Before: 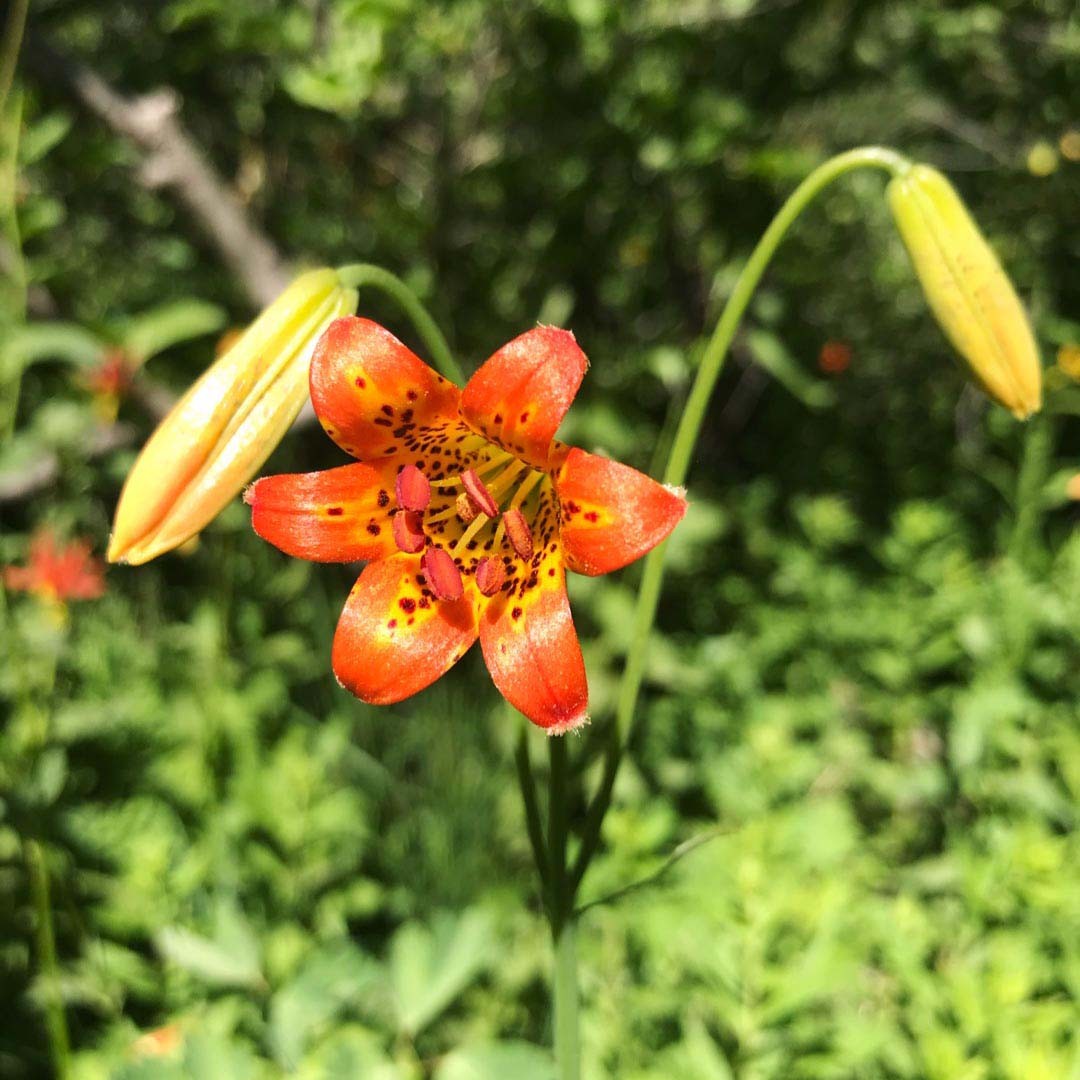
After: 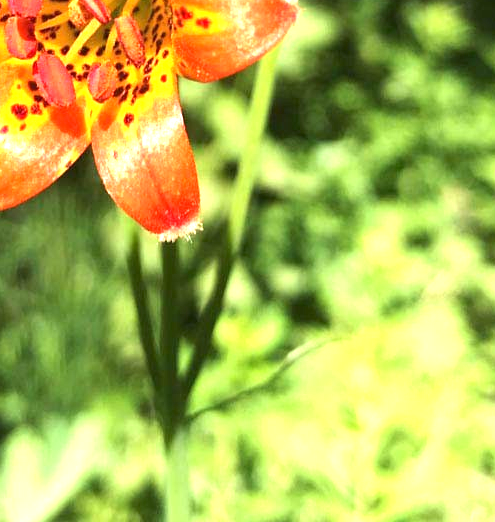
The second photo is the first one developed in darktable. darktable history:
crop: left 35.976%, top 45.819%, right 18.162%, bottom 5.807%
exposure: exposure 1.16 EV, compensate exposure bias true, compensate highlight preservation false
